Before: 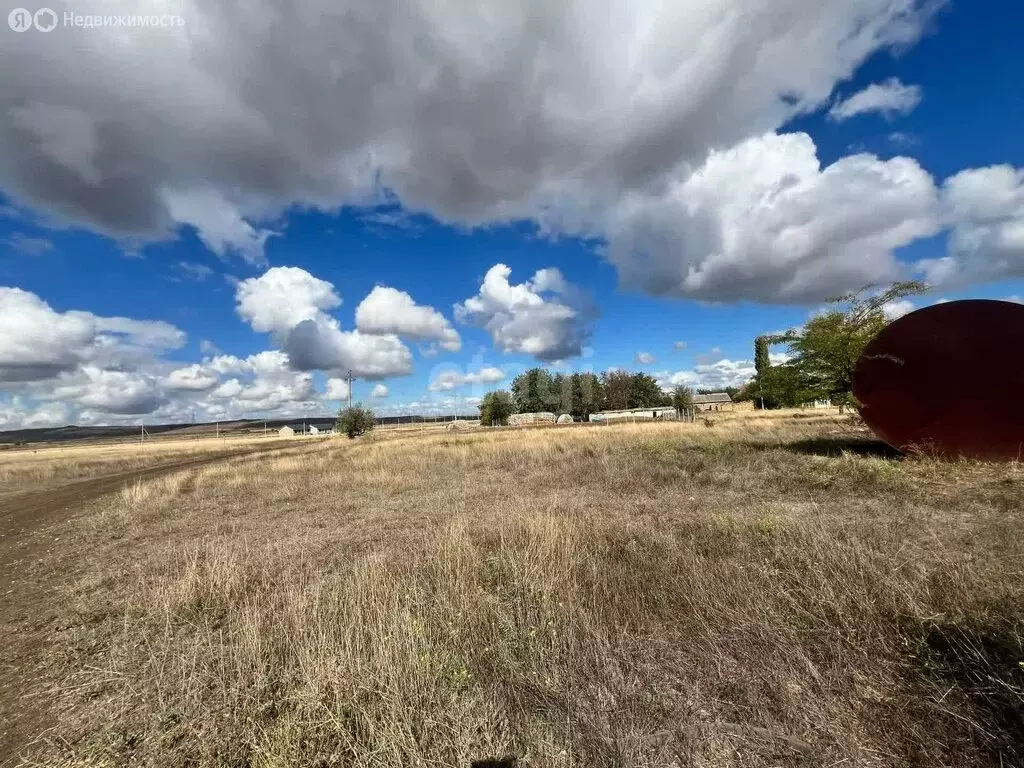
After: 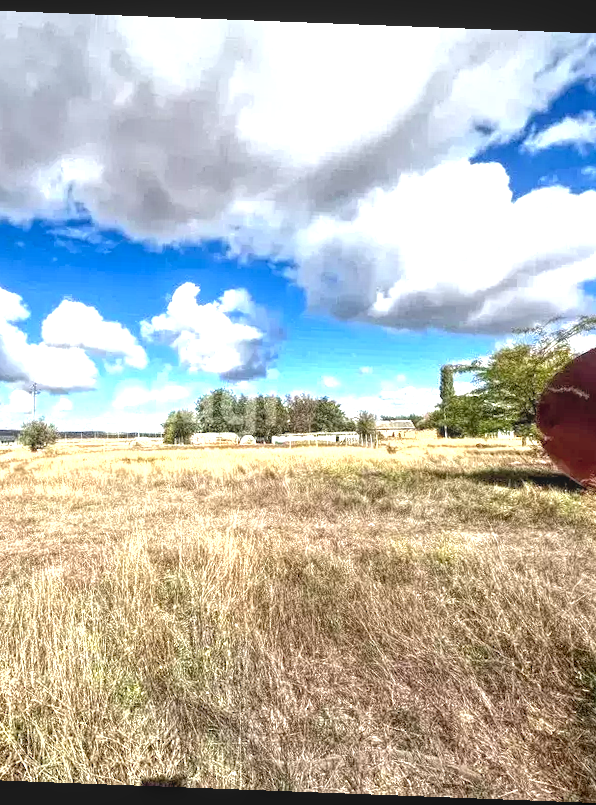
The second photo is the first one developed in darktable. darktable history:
crop: left 31.458%, top 0%, right 11.876%
rotate and perspective: rotation 2.17°, automatic cropping off
exposure: black level correction 0.001, exposure 1.398 EV, compensate exposure bias true, compensate highlight preservation false
local contrast: highlights 74%, shadows 55%, detail 176%, midtone range 0.207
